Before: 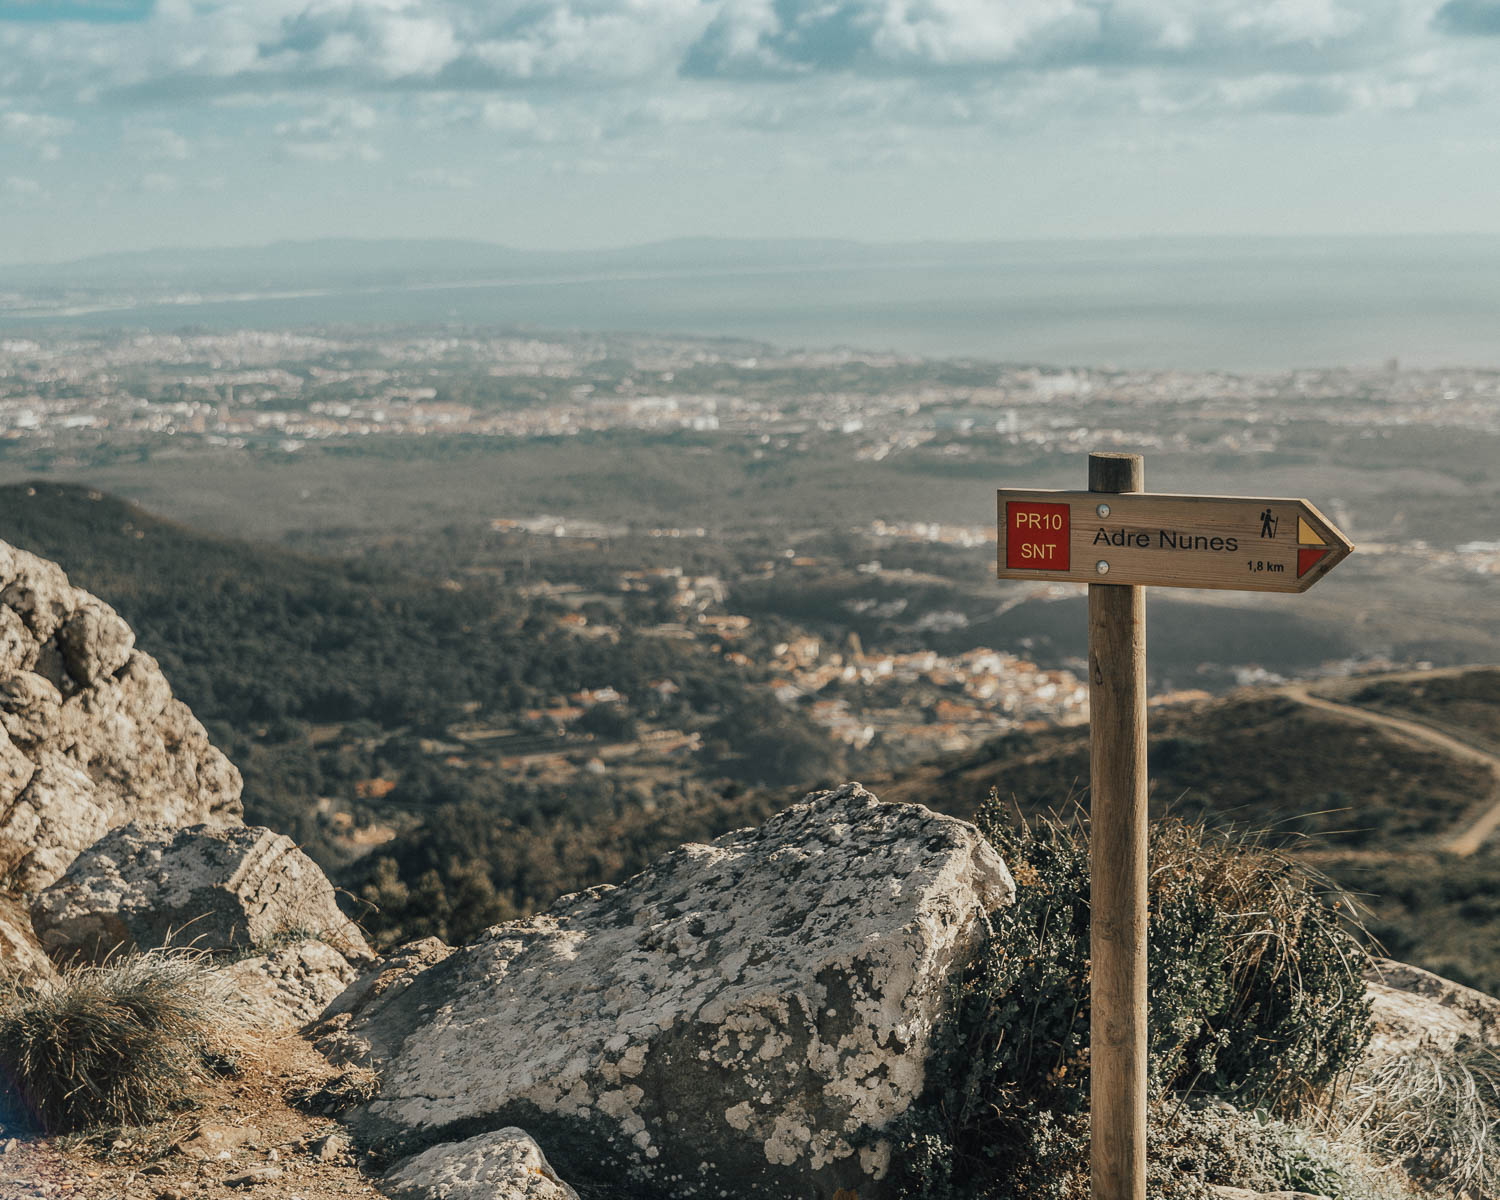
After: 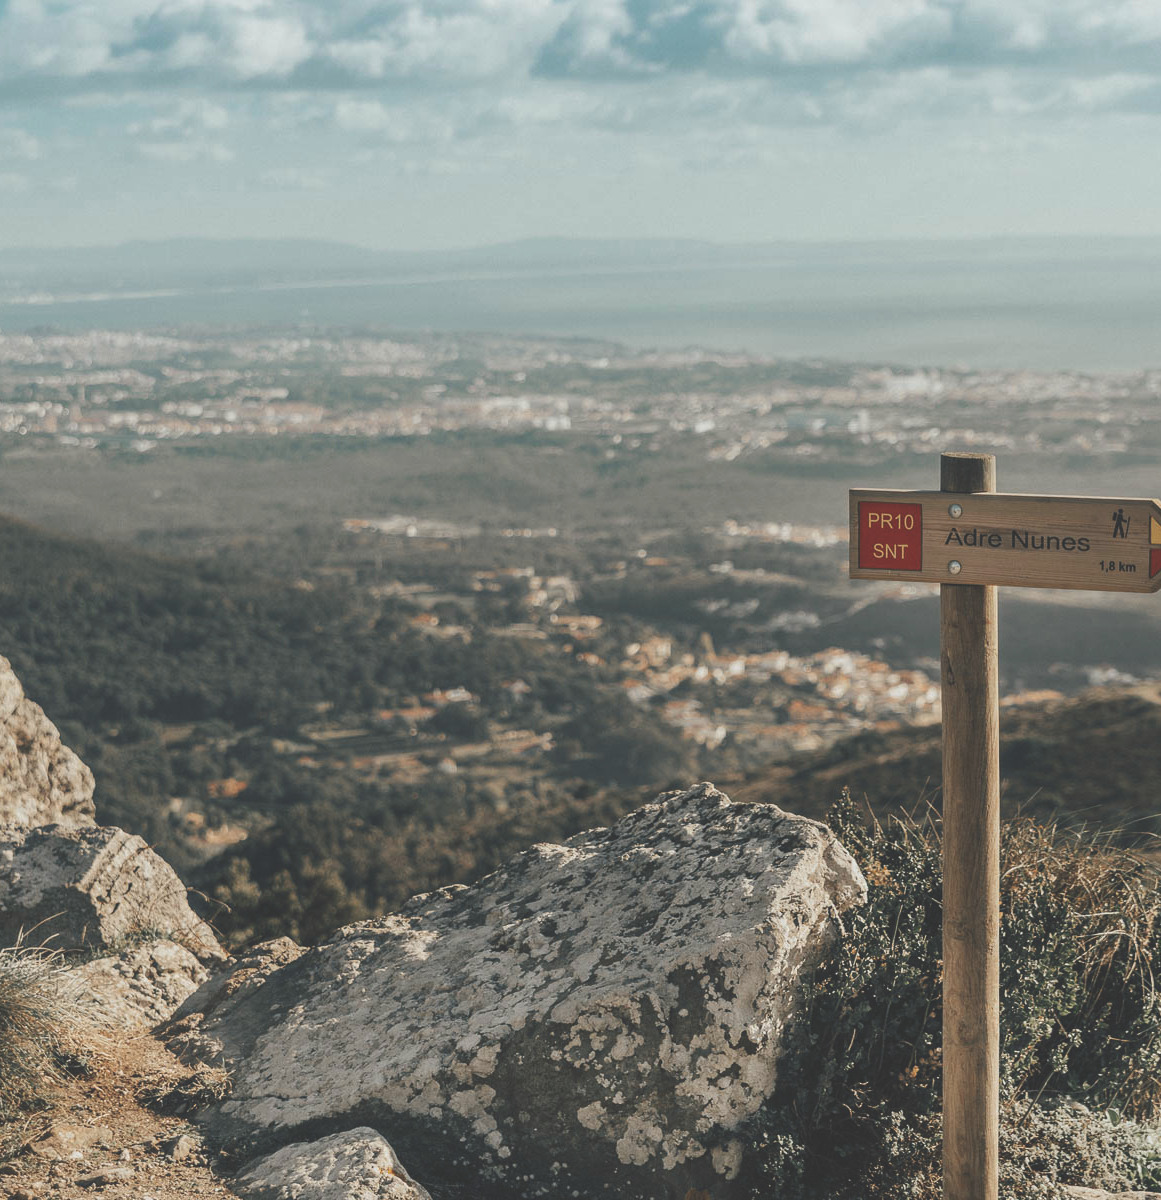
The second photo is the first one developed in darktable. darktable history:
crop: left 9.88%, right 12.664%
exposure: black level correction -0.028, compensate highlight preservation false
